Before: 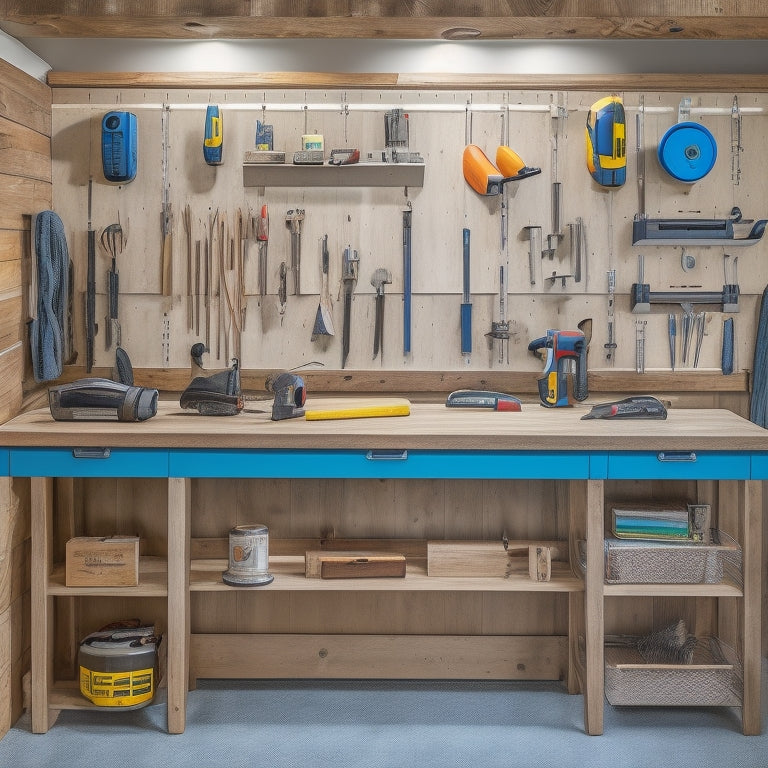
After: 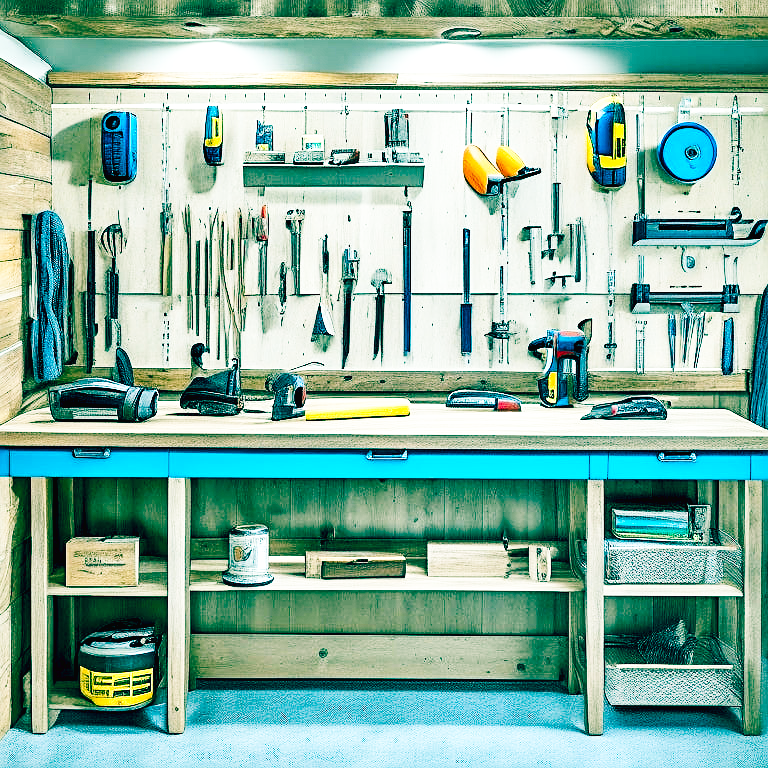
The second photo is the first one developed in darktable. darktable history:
contrast brightness saturation: contrast 0.131, brightness -0.056, saturation 0.163
color balance rgb: shadows lift › luminance -9.198%, global offset › luminance -0.525%, global offset › chroma 0.904%, global offset › hue 174.55°, perceptual saturation grading › global saturation 0.949%
base curve: curves: ch0 [(0, 0.003) (0.001, 0.002) (0.006, 0.004) (0.02, 0.022) (0.048, 0.086) (0.094, 0.234) (0.162, 0.431) (0.258, 0.629) (0.385, 0.8) (0.548, 0.918) (0.751, 0.988) (1, 1)], preserve colors none
contrast equalizer: y [[0.6 ×6], [0.55 ×6], [0 ×6], [0 ×6], [0 ×6]]
sharpen: on, module defaults
